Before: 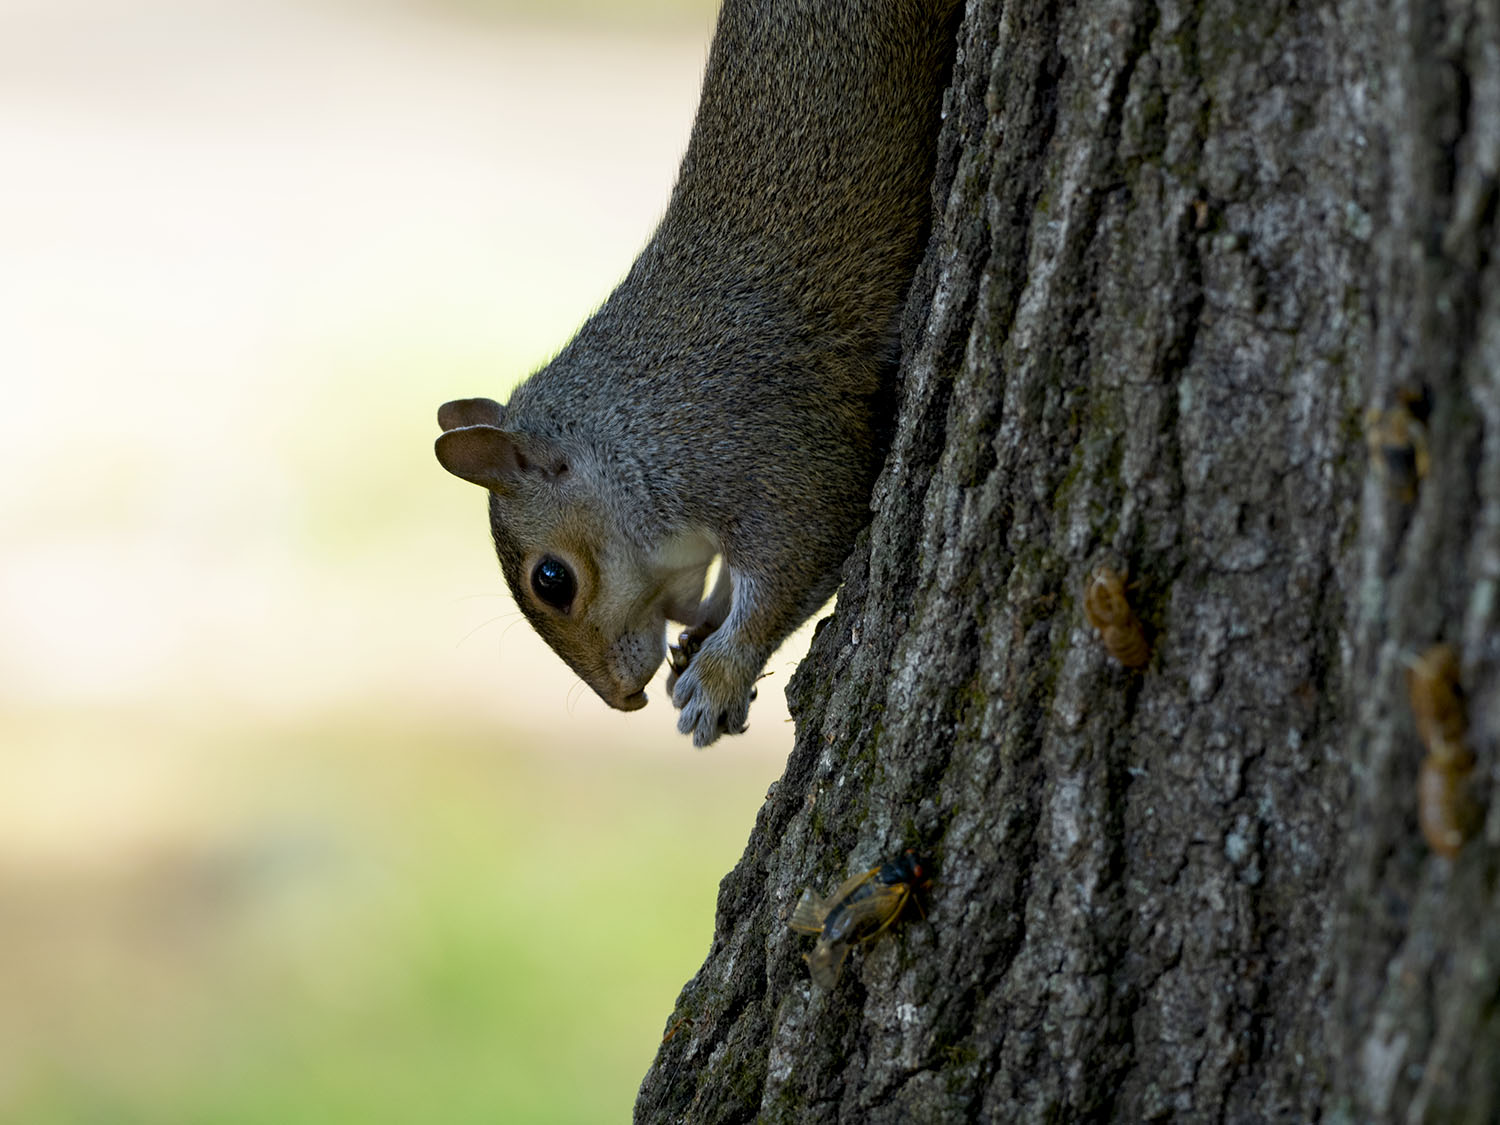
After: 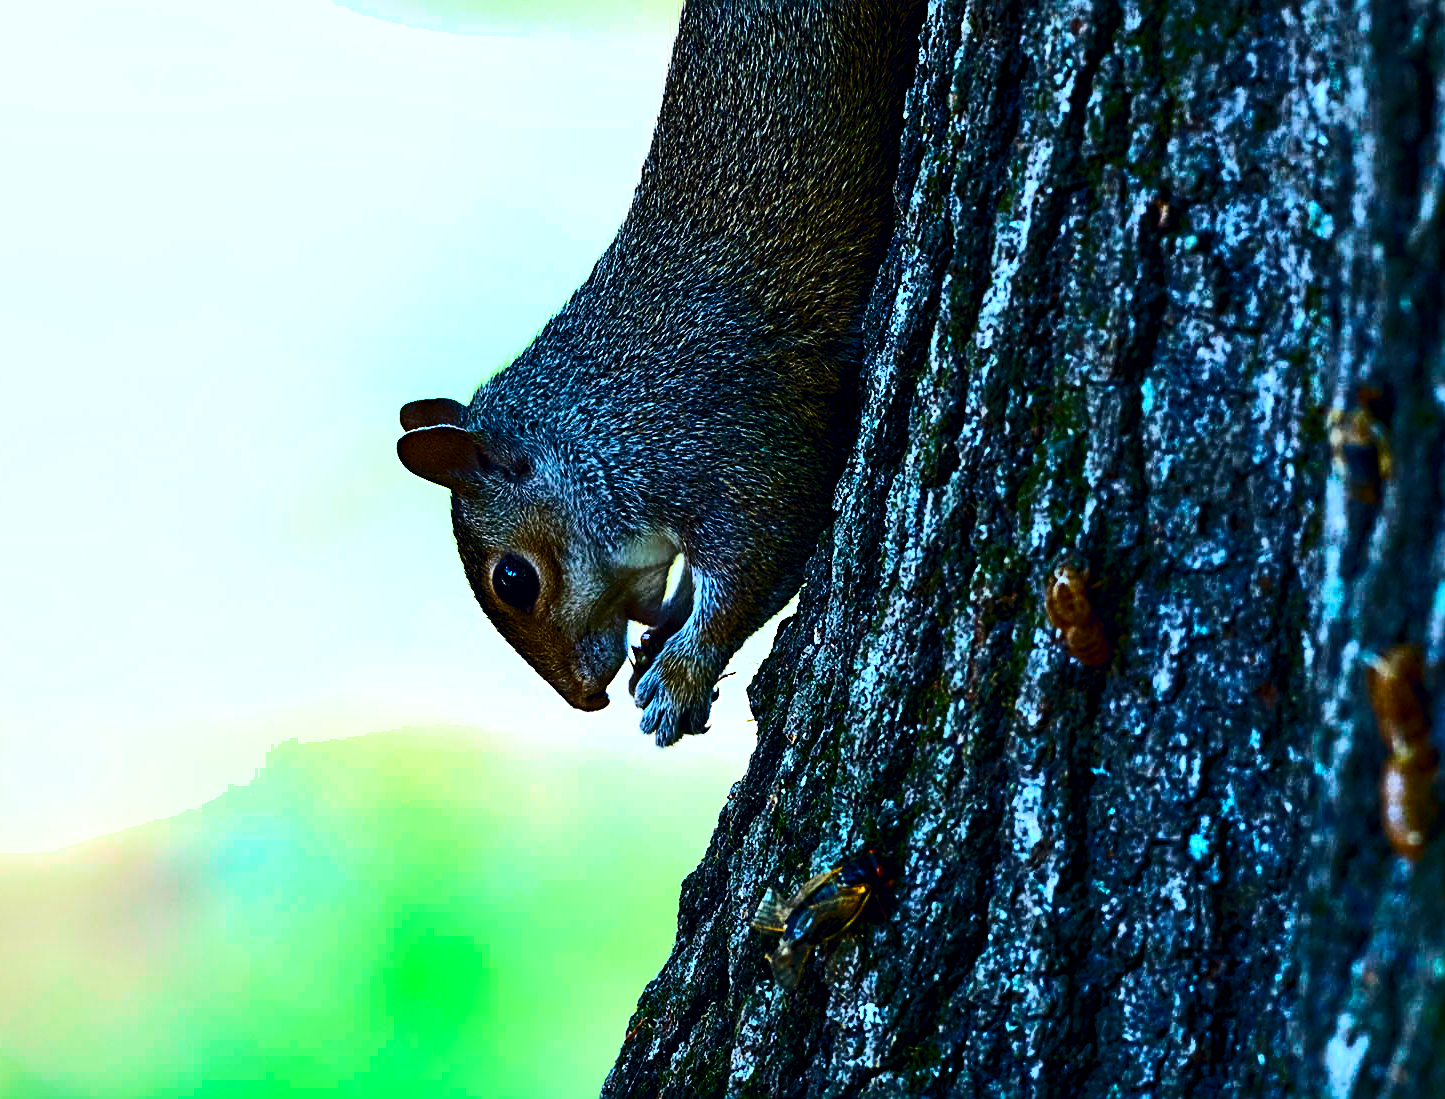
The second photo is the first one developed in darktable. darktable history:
white balance: red 0.926, green 1.003, blue 1.133
tone equalizer: -8 EV -0.75 EV, -7 EV -0.7 EV, -6 EV -0.6 EV, -5 EV -0.4 EV, -3 EV 0.4 EV, -2 EV 0.6 EV, -1 EV 0.7 EV, +0 EV 0.75 EV, edges refinement/feathering 500, mask exposure compensation -1.57 EV, preserve details no
shadows and highlights: soften with gaussian
tone curve: curves: ch0 [(0, 0) (0.236, 0.124) (0.373, 0.304) (0.542, 0.593) (0.737, 0.873) (1, 1)]; ch1 [(0, 0) (0.399, 0.328) (0.488, 0.484) (0.598, 0.624) (1, 1)]; ch2 [(0, 0) (0.448, 0.405) (0.523, 0.511) (0.592, 0.59) (1, 1)], color space Lab, independent channels, preserve colors none
sharpen: radius 2.543, amount 0.636
crop and rotate: left 2.536%, right 1.107%, bottom 2.246%
color balance rgb: perceptual saturation grading › global saturation 20%, global vibrance 20%
